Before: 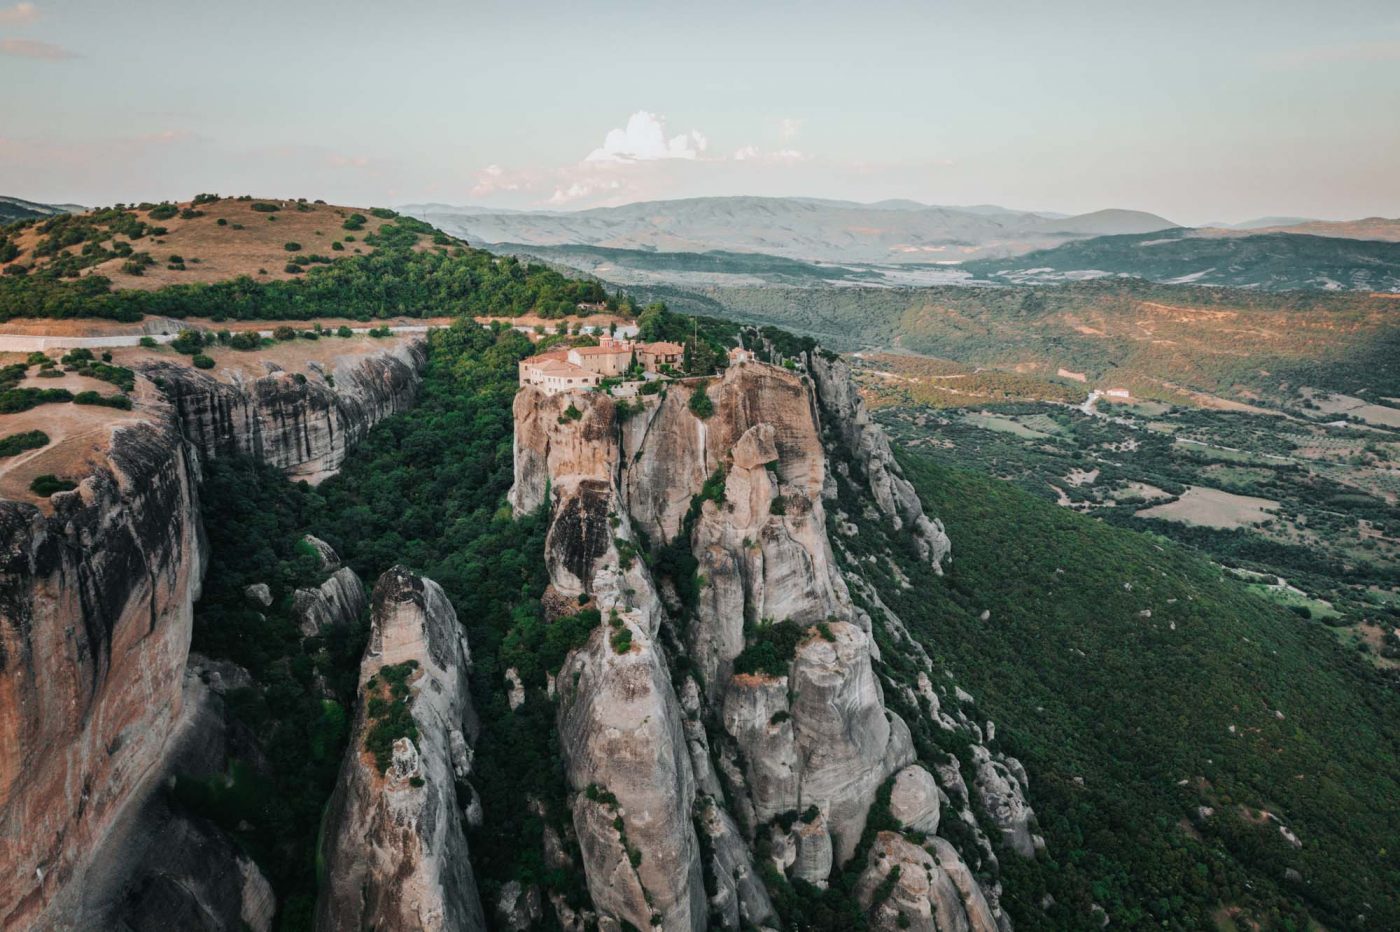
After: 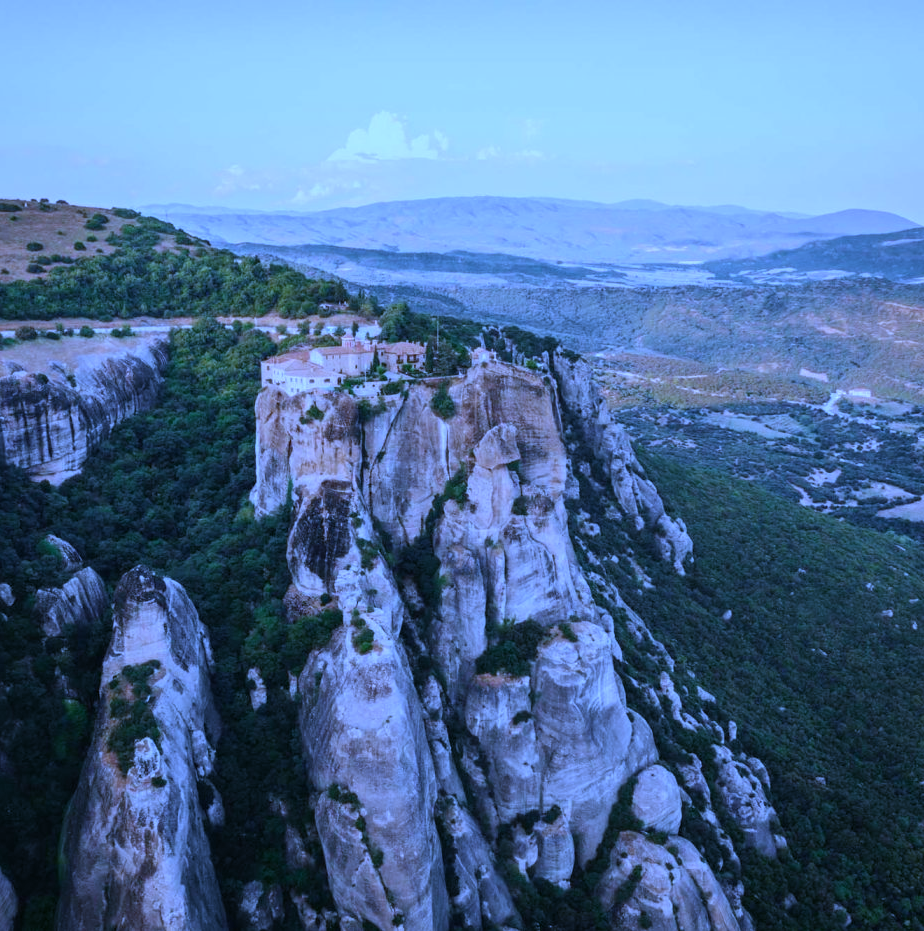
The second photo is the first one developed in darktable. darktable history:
color calibration: illuminant as shot in camera, x 0.358, y 0.373, temperature 4628.91 K
crop and rotate: left 18.442%, right 15.508%
white balance: red 0.766, blue 1.537
